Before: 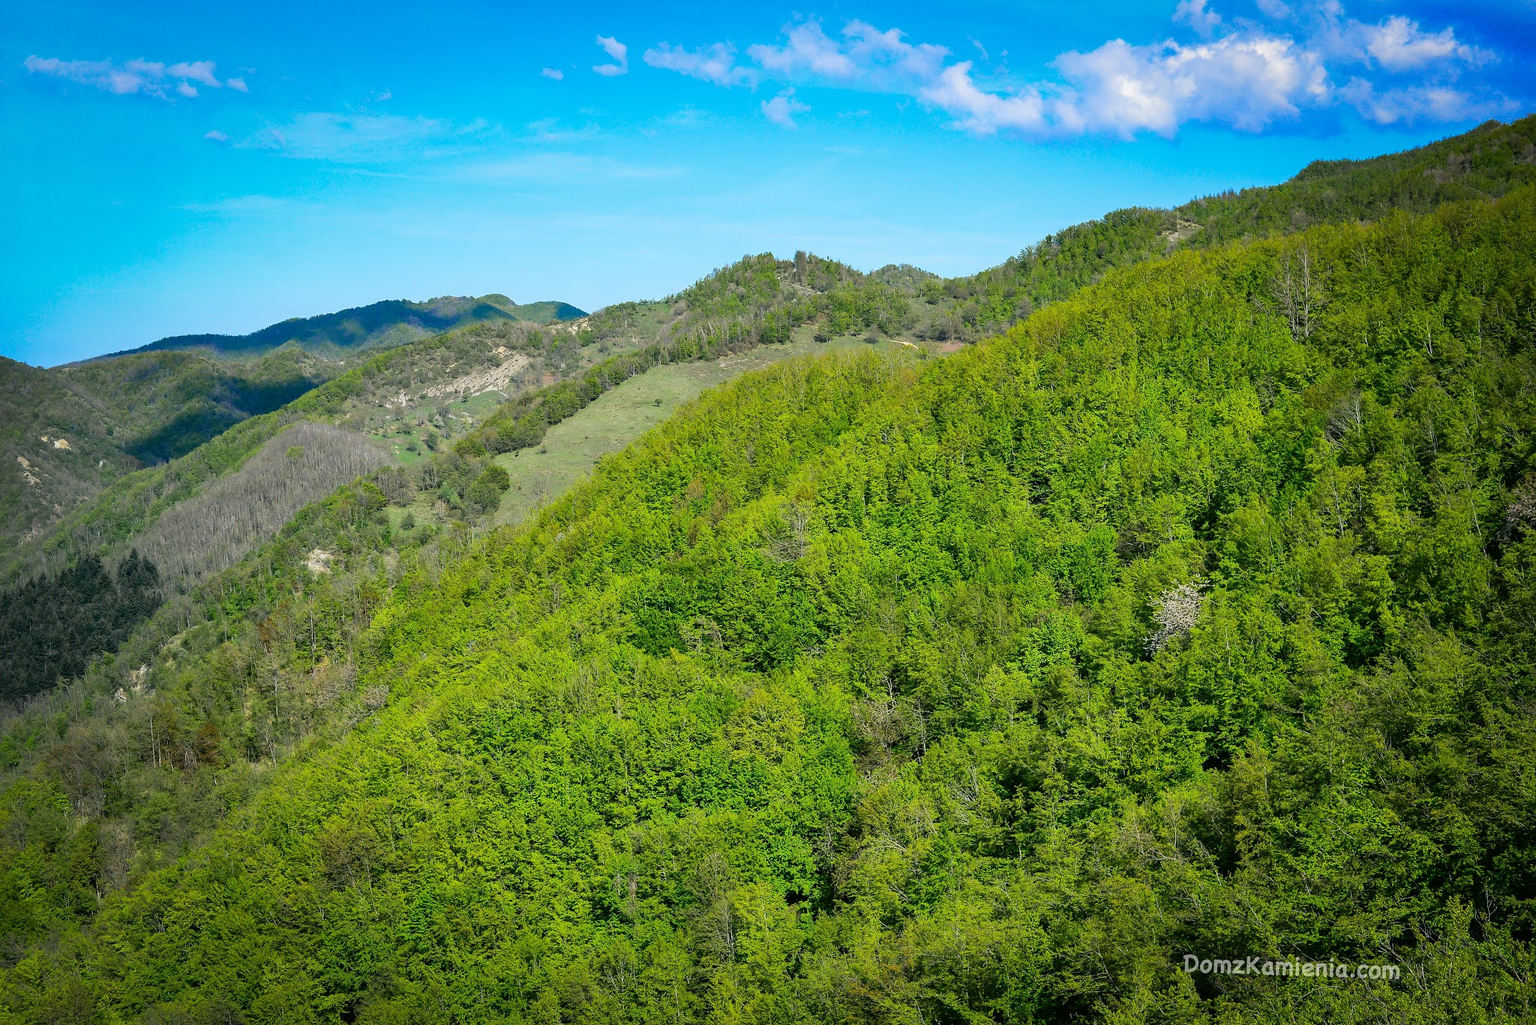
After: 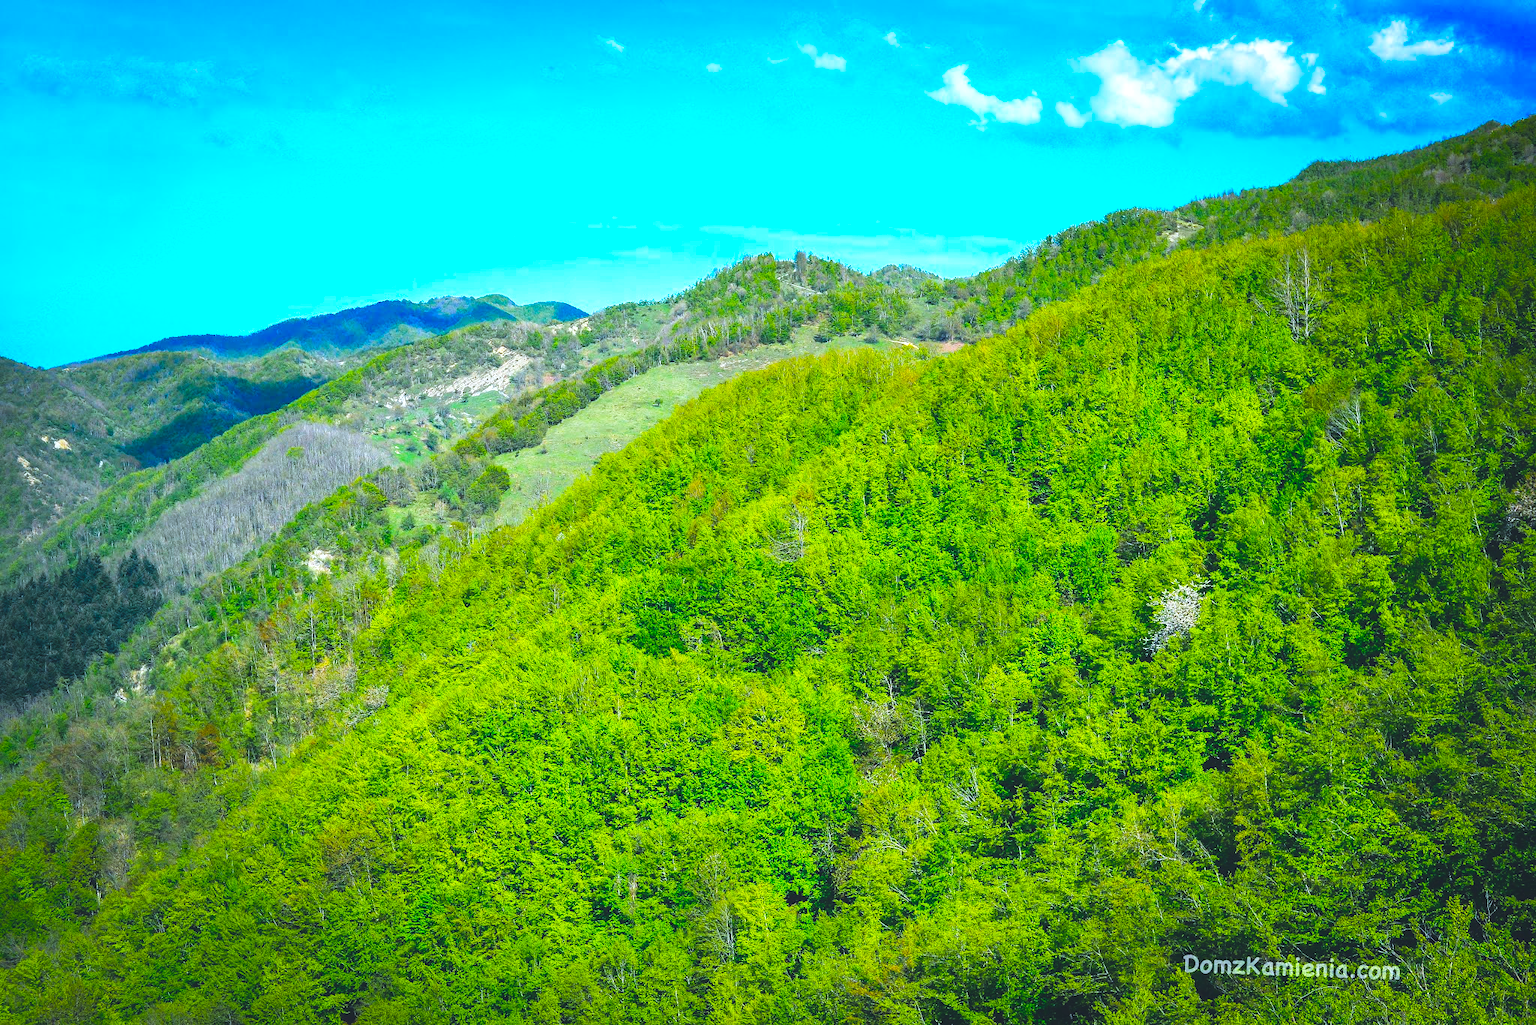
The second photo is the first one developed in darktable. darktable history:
local contrast: highlights 102%, shadows 99%, detail 119%, midtone range 0.2
exposure: black level correction -0.016, compensate highlight preservation false
color calibration: x 0.372, y 0.386, temperature 4283.91 K
tone equalizer: -8 EV -0.422 EV, -7 EV -0.396 EV, -6 EV -0.326 EV, -5 EV -0.235 EV, -3 EV 0.209 EV, -2 EV 0.356 EV, -1 EV 0.386 EV, +0 EV 0.412 EV
base curve: curves: ch0 [(0, 0) (0.666, 0.806) (1, 1)], preserve colors none
color balance rgb: linear chroma grading › global chroma 24.552%, perceptual saturation grading › global saturation 35.577%, global vibrance 20%
